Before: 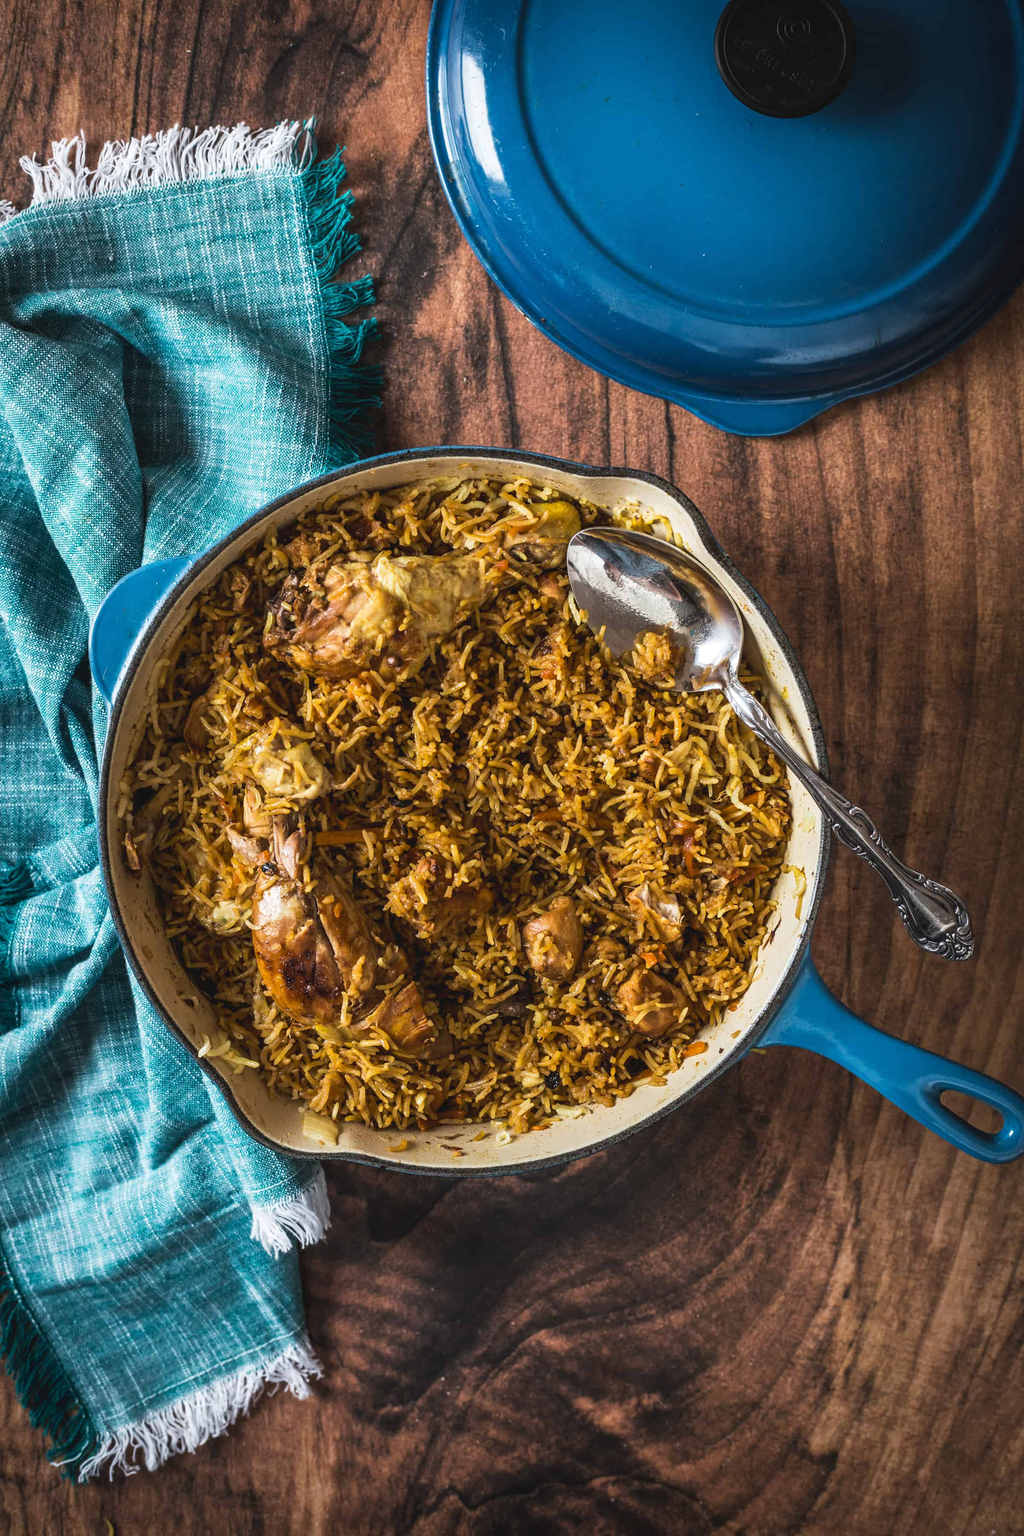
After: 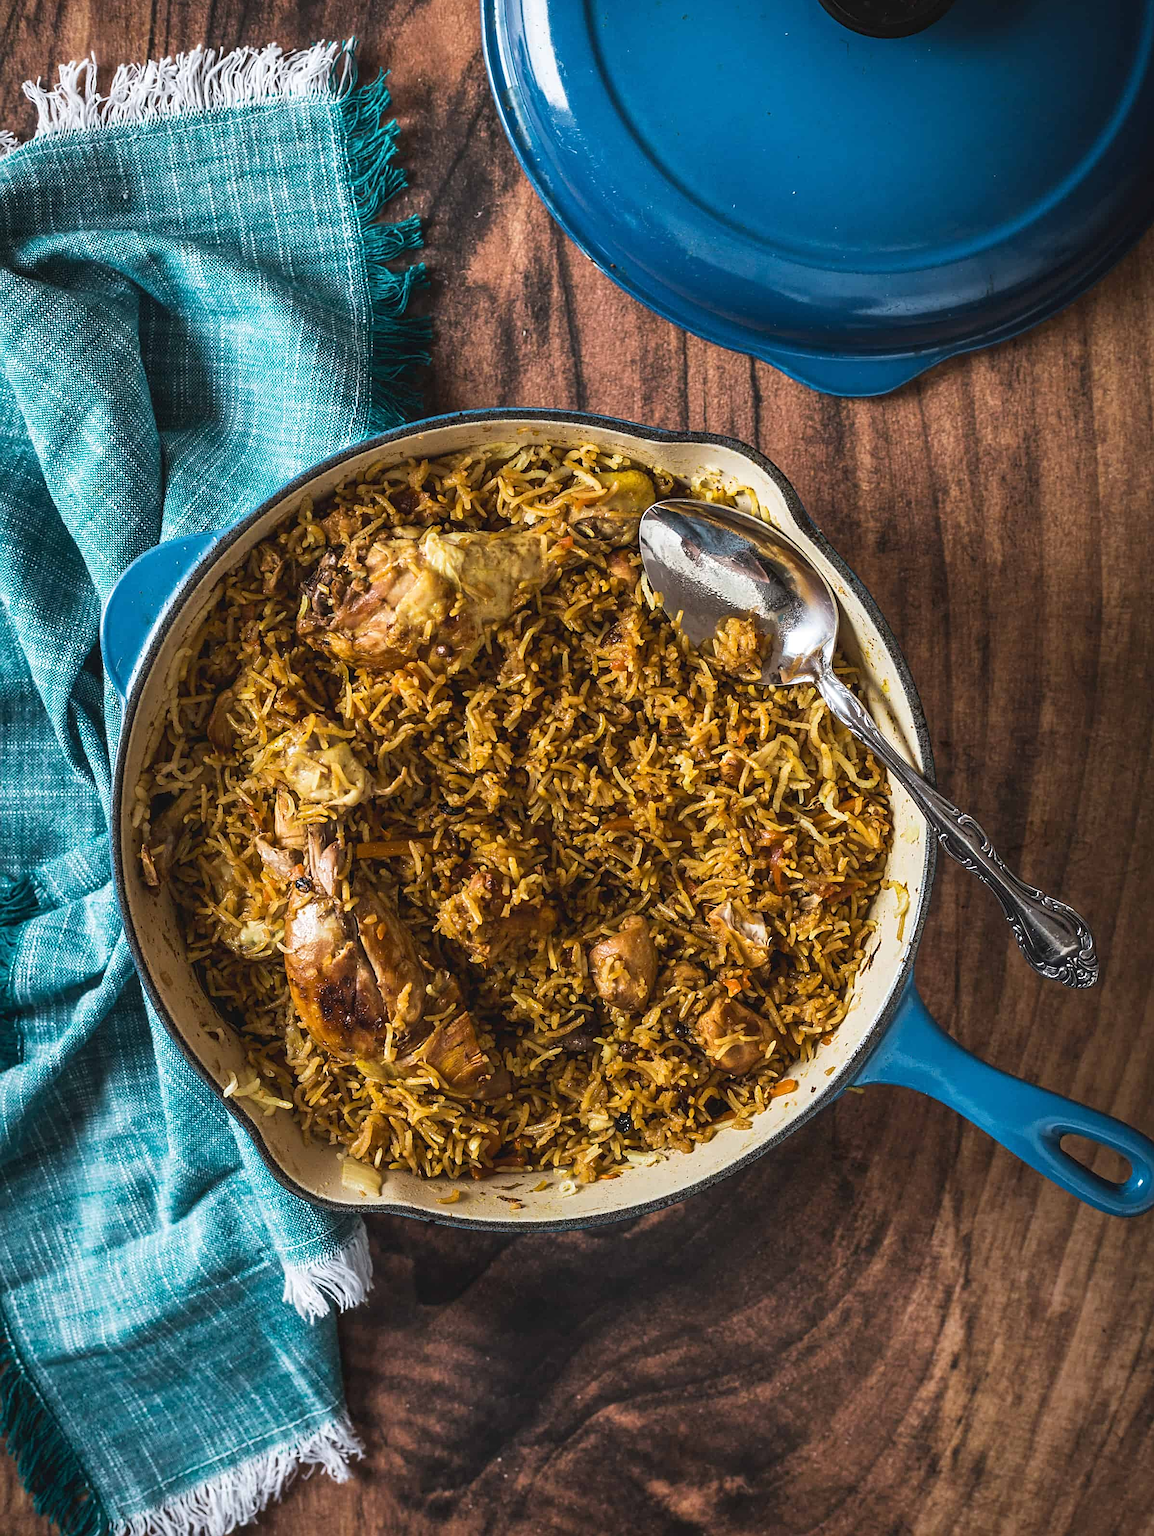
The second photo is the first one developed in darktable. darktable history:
crop and rotate: top 5.511%, bottom 5.789%
sharpen: amount 0.494
